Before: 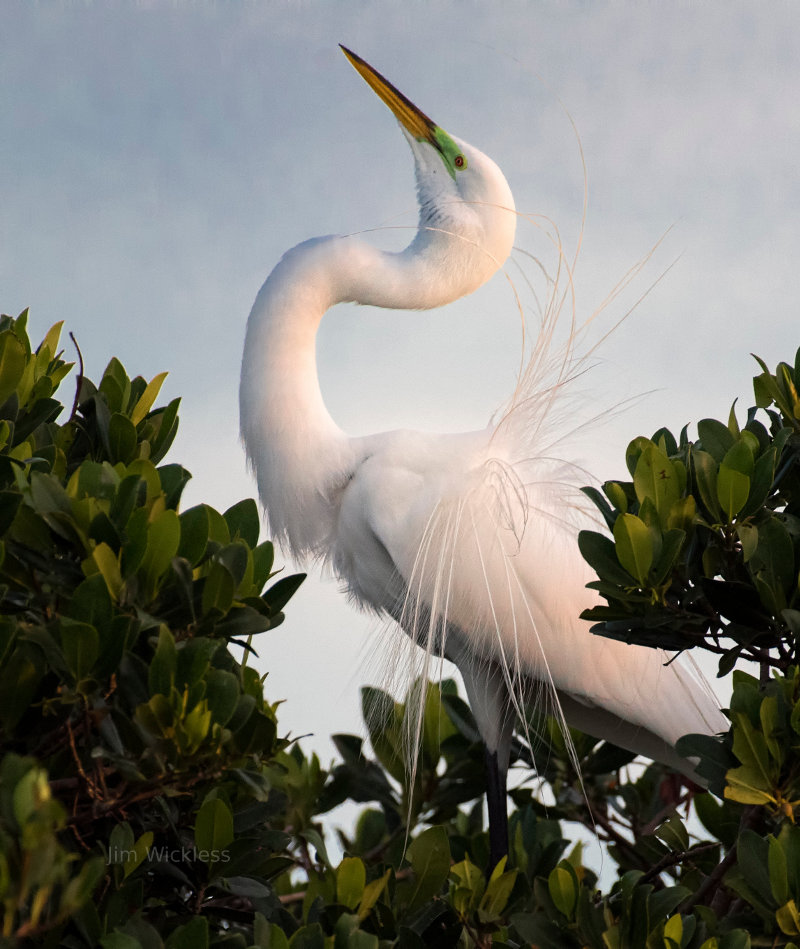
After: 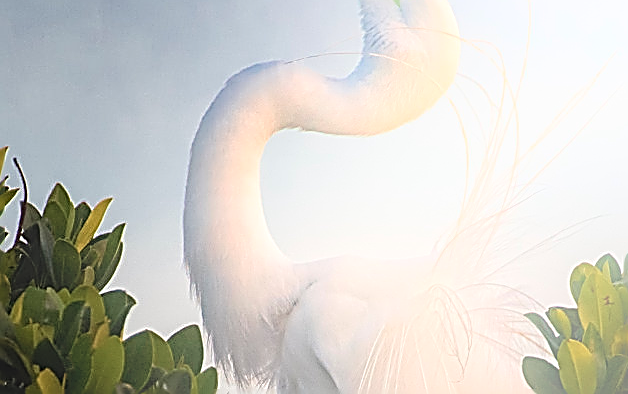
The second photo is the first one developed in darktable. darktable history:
sharpen: amount 1.861
bloom: on, module defaults
crop: left 7.036%, top 18.398%, right 14.379%, bottom 40.043%
local contrast: on, module defaults
